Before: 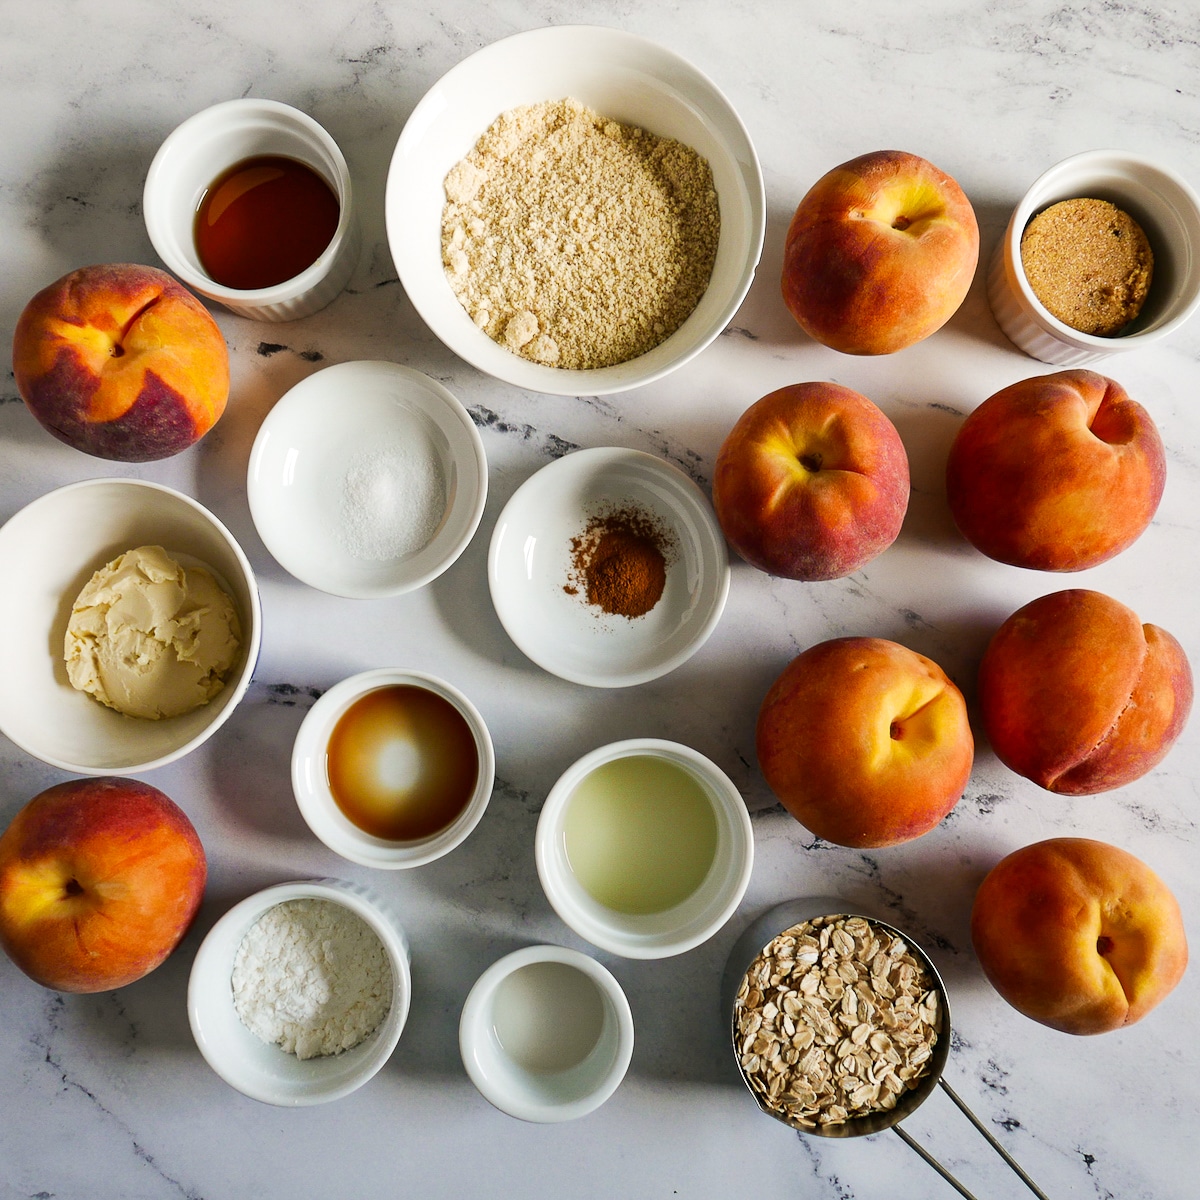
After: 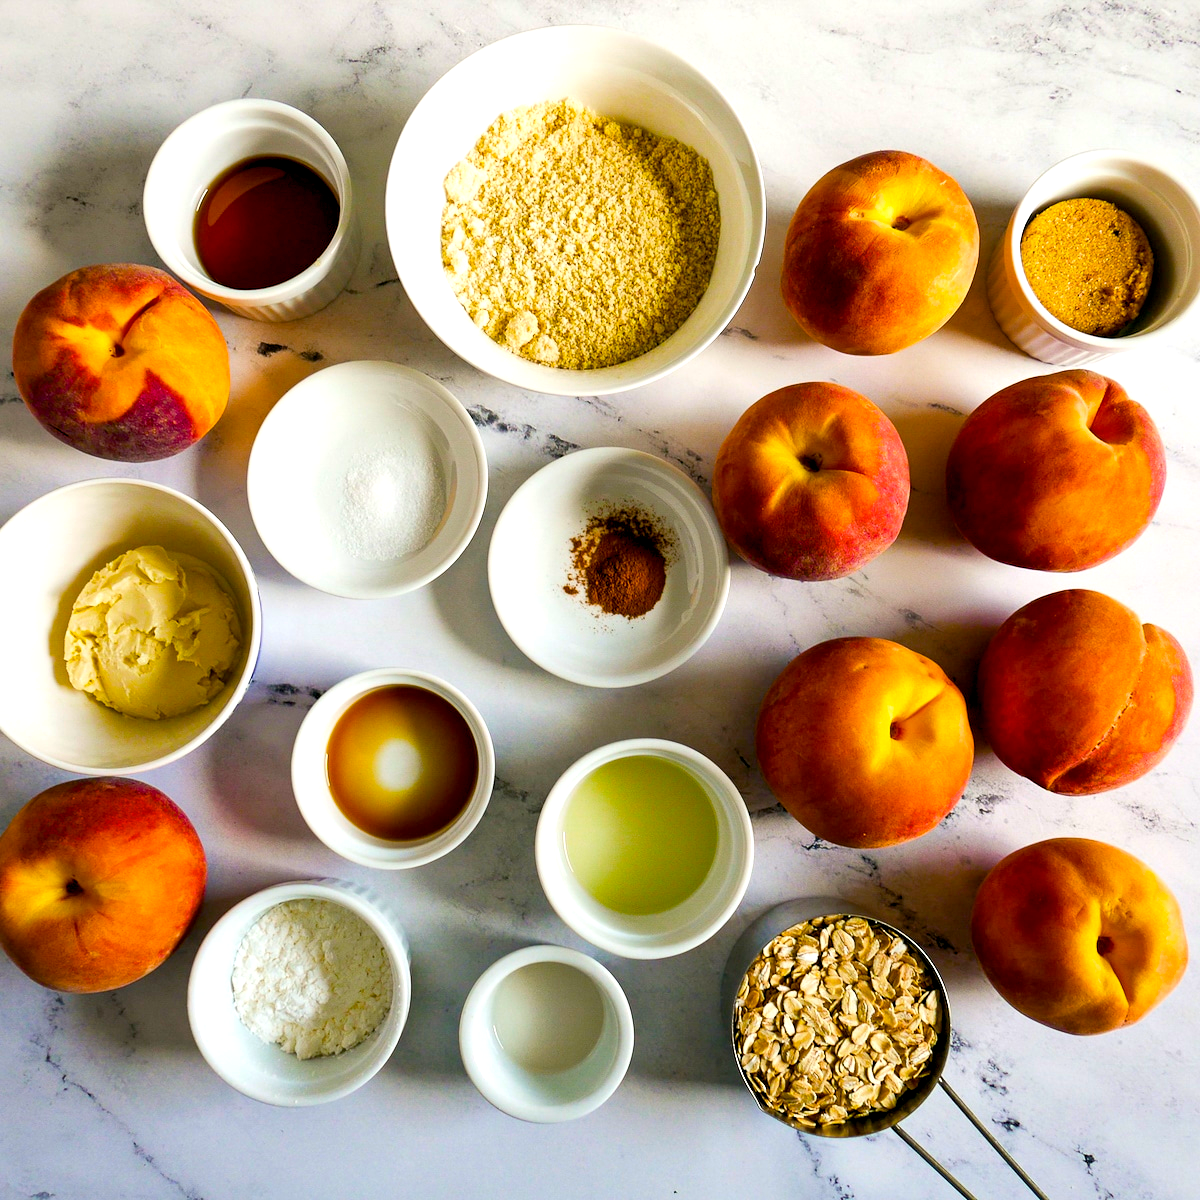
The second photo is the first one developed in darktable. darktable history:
color balance rgb: global offset › luminance -0.51%, perceptual saturation grading › global saturation 30.261%, perceptual brilliance grading › global brilliance 10.094%, perceptual brilliance grading › shadows 14.34%, global vibrance 34.622%
